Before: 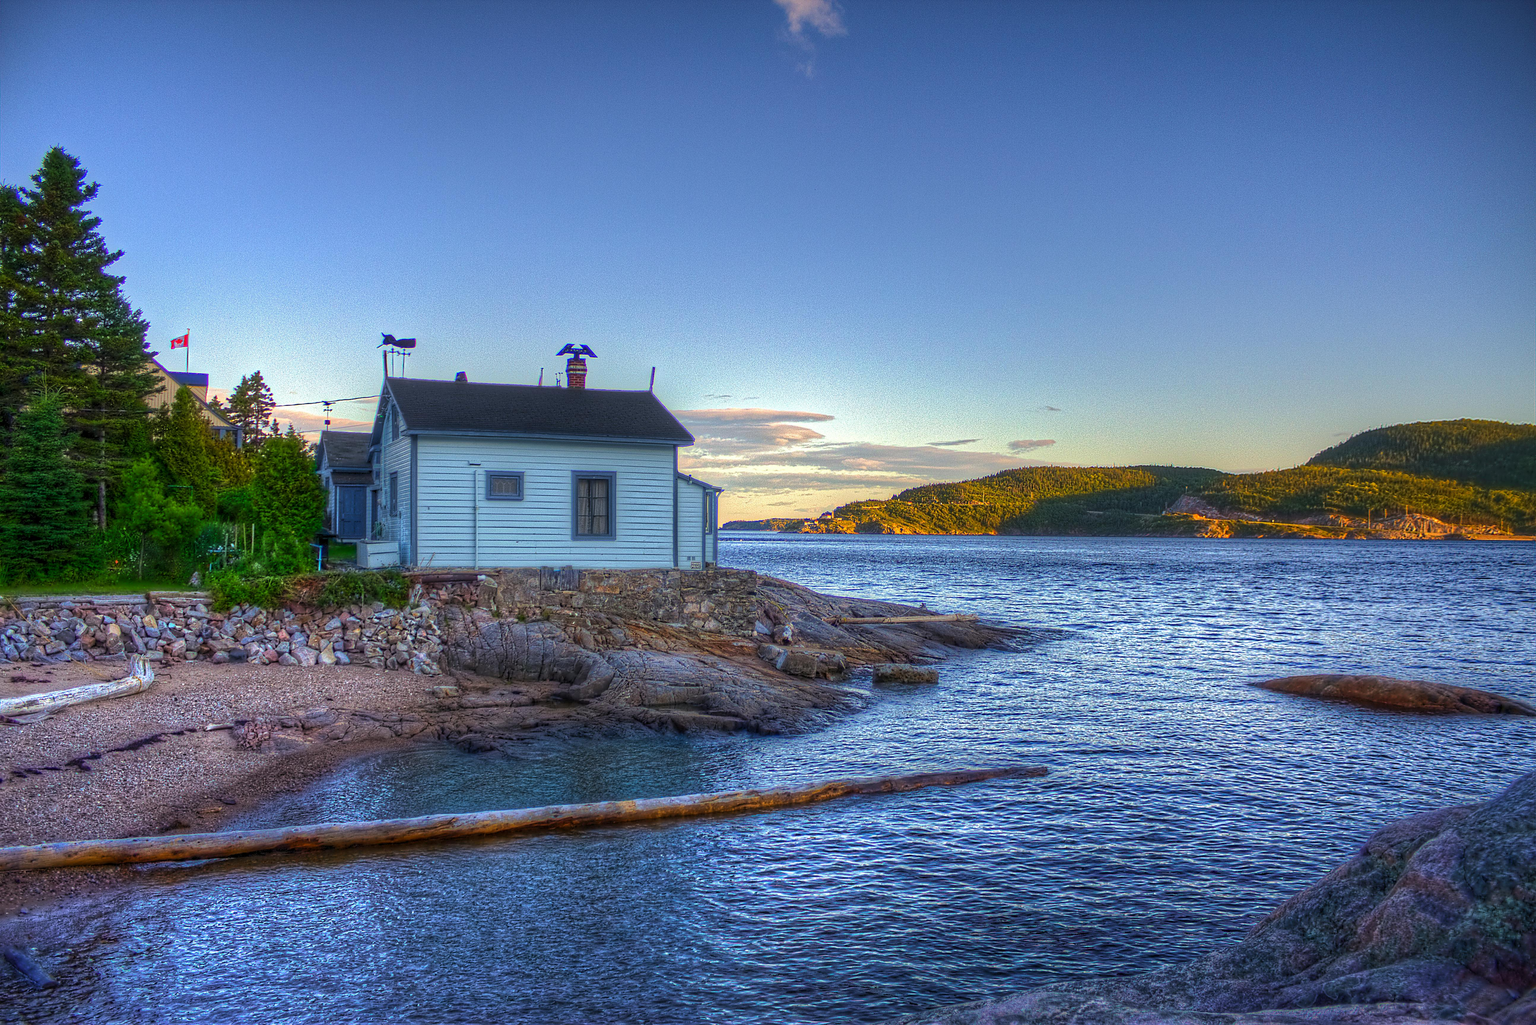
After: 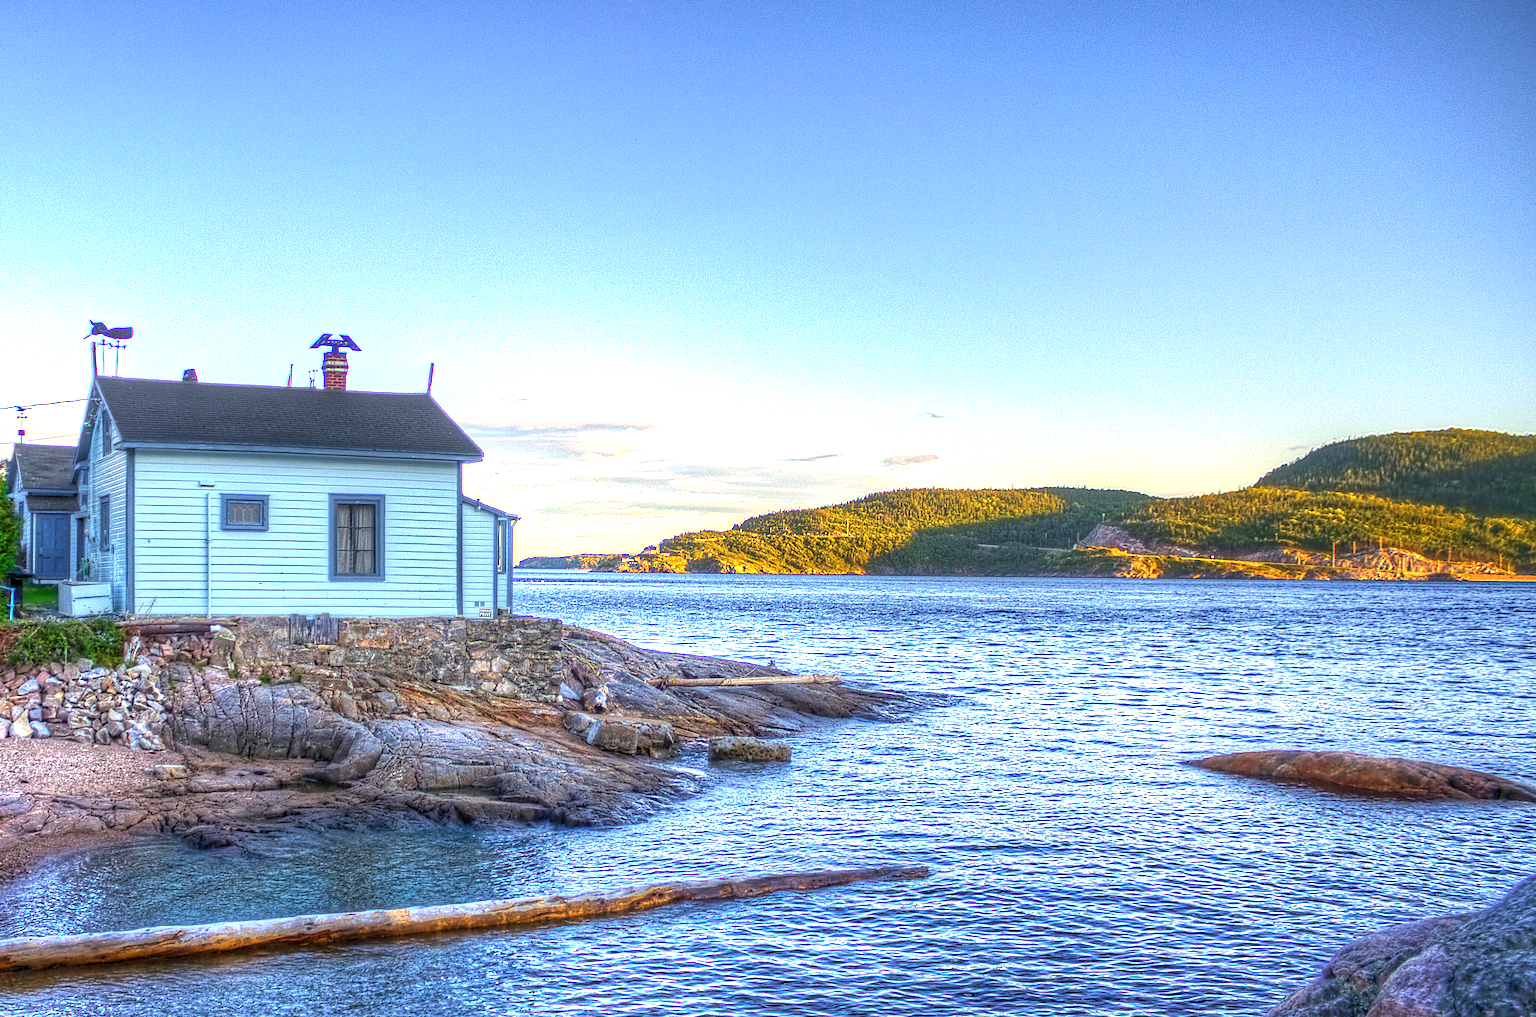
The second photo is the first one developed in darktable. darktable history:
local contrast: on, module defaults
crop and rotate: left 20.263%, top 7.729%, right 0.336%, bottom 13.412%
exposure: black level correction 0, exposure 1.2 EV, compensate exposure bias true, compensate highlight preservation false
